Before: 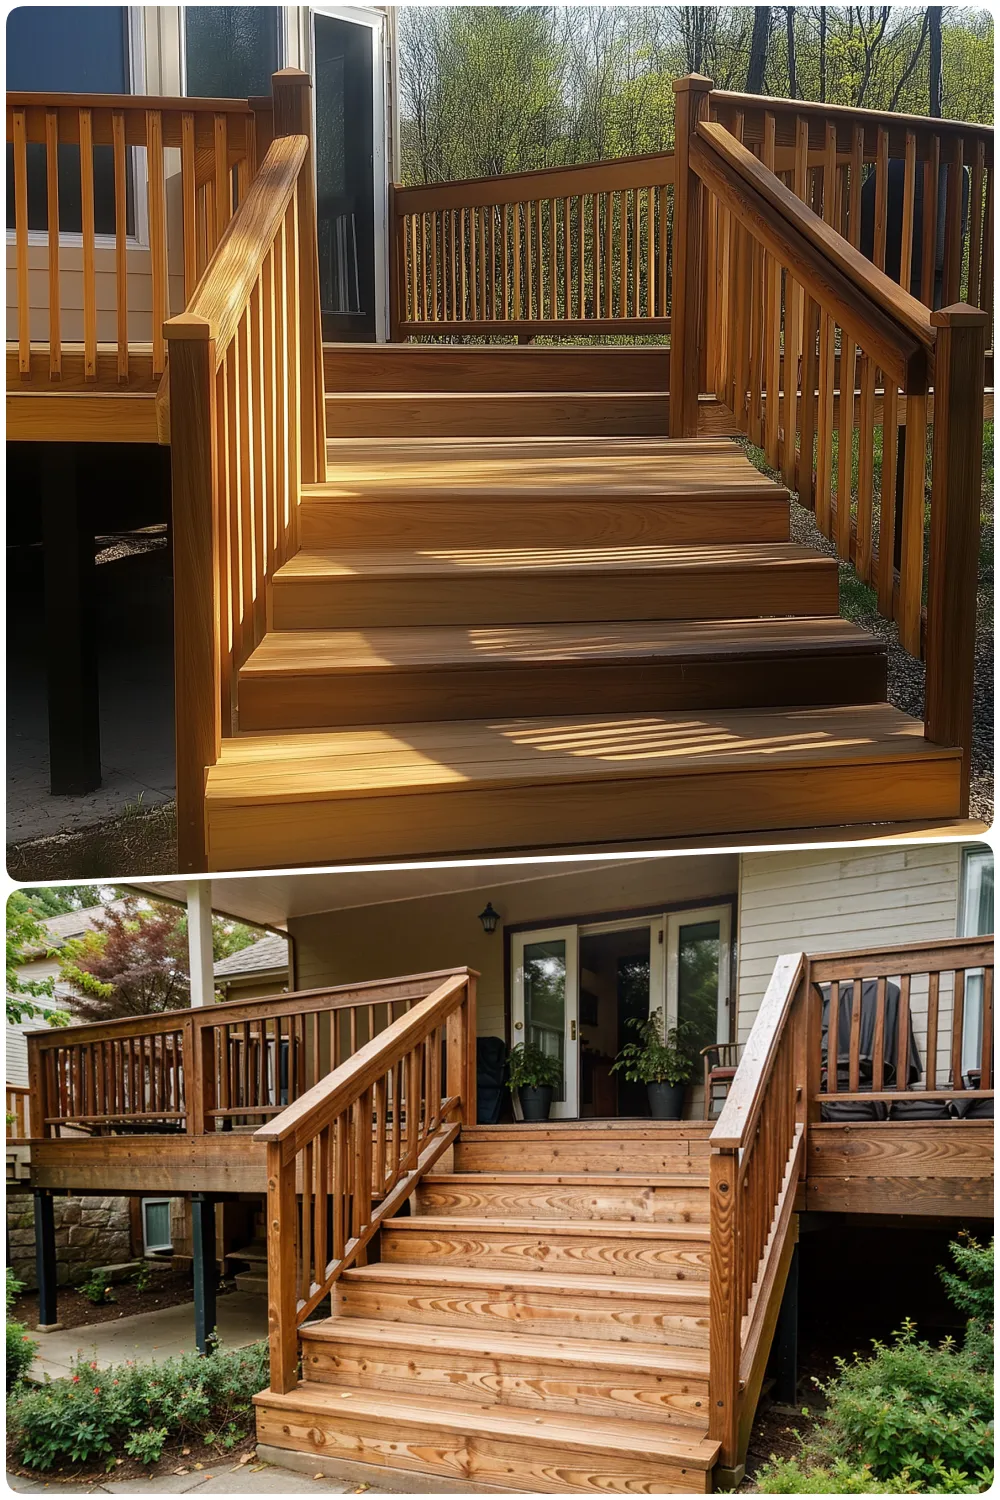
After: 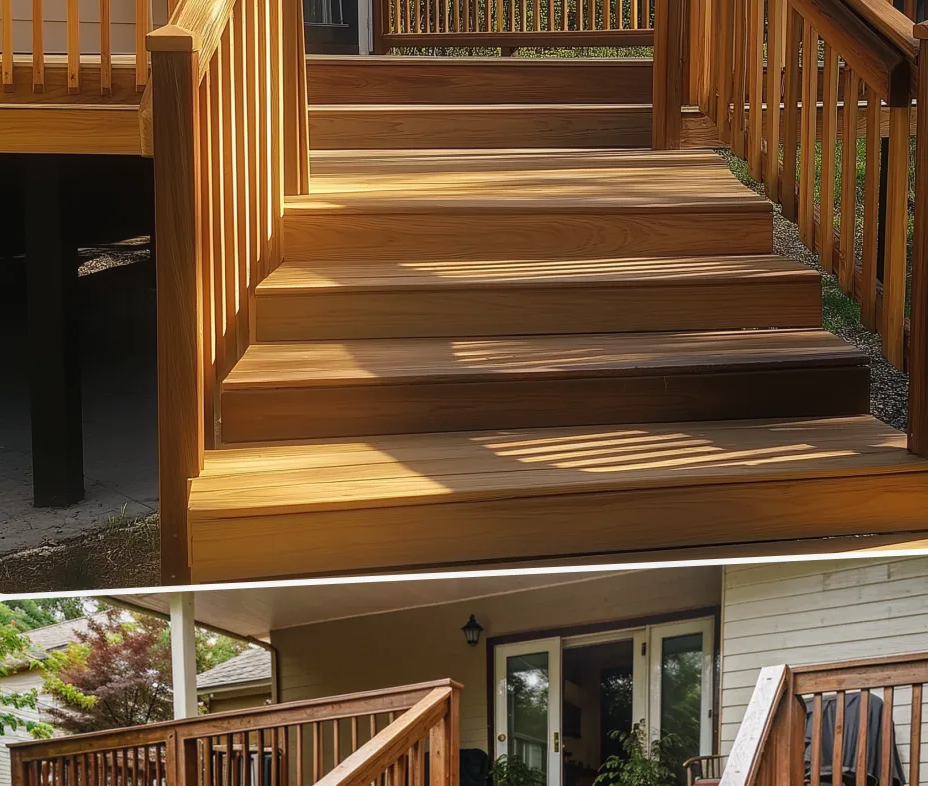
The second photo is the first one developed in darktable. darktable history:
exposure: black level correction -0.001, exposure 0.08 EV, compensate highlight preservation false
local contrast: detail 110%
crop: left 1.744%, top 19.225%, right 5.069%, bottom 28.357%
